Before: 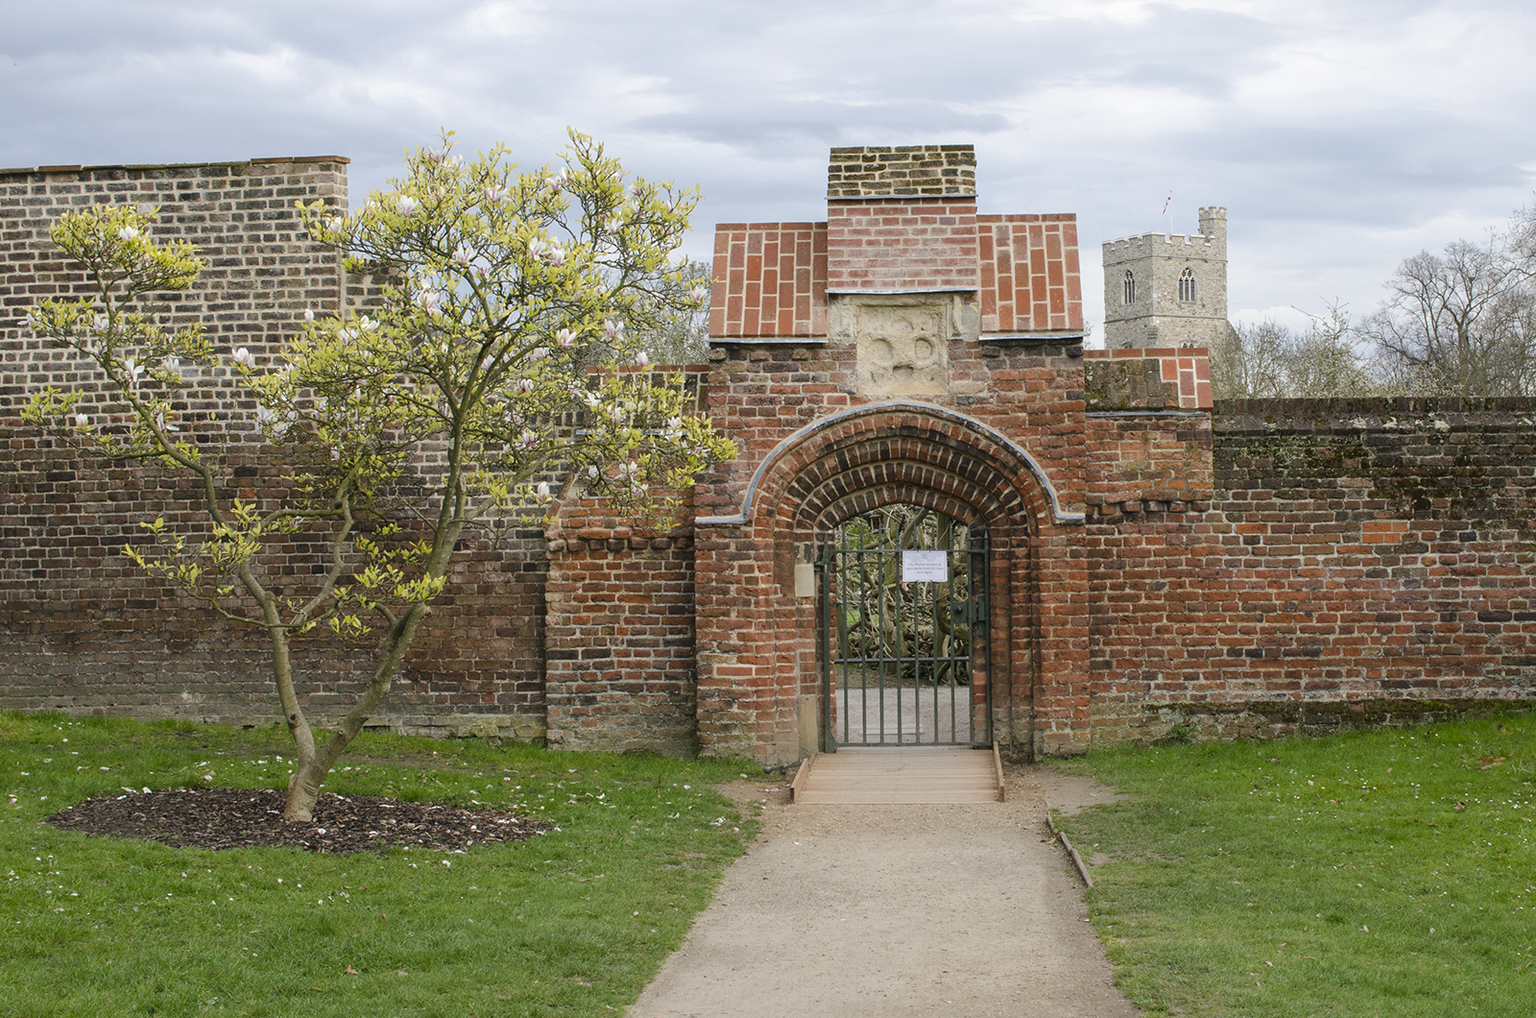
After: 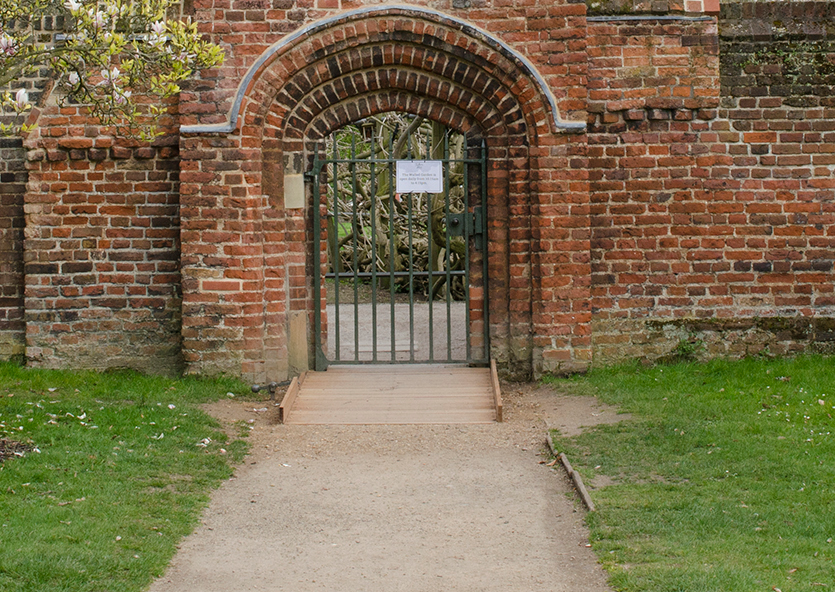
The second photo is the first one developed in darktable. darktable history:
crop: left 34.013%, top 38.971%, right 13.751%, bottom 5.161%
